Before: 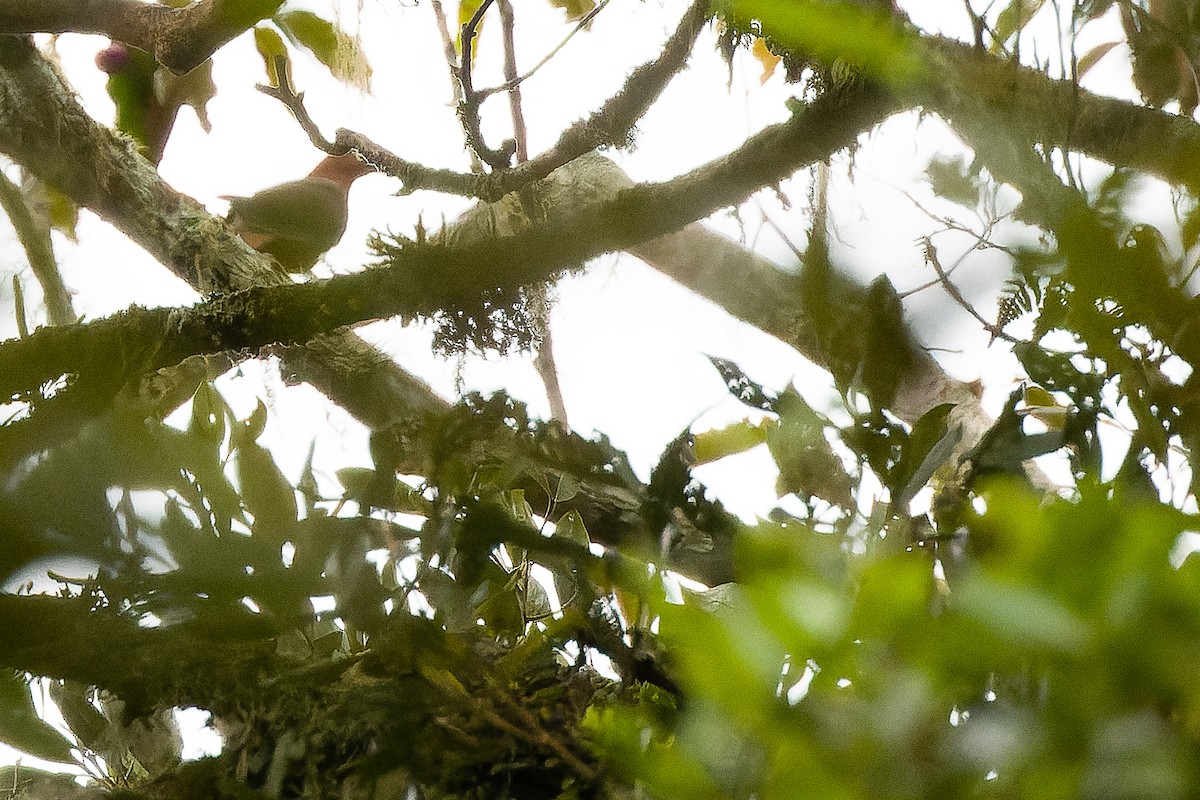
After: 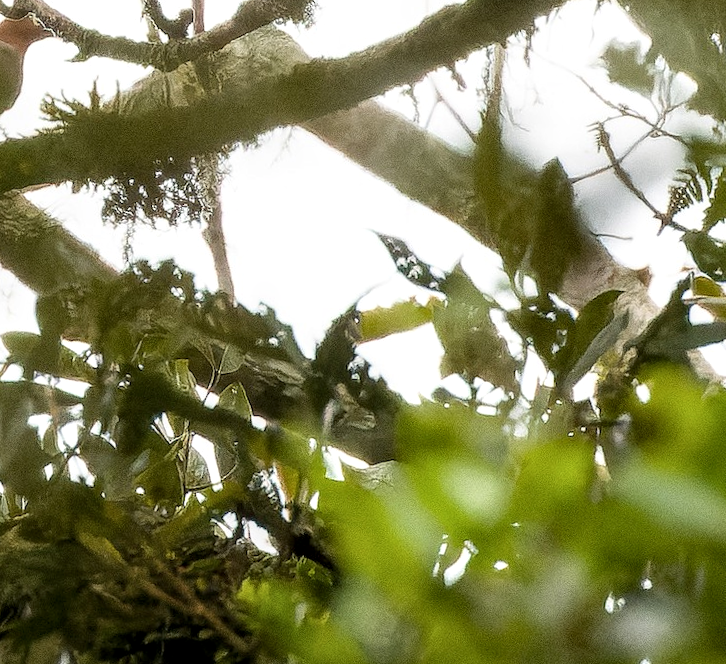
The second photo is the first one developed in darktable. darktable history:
local contrast: detail 130%
crop and rotate: left 28.256%, top 17.734%, right 12.656%, bottom 3.573%
rotate and perspective: rotation 2.17°, automatic cropping off
